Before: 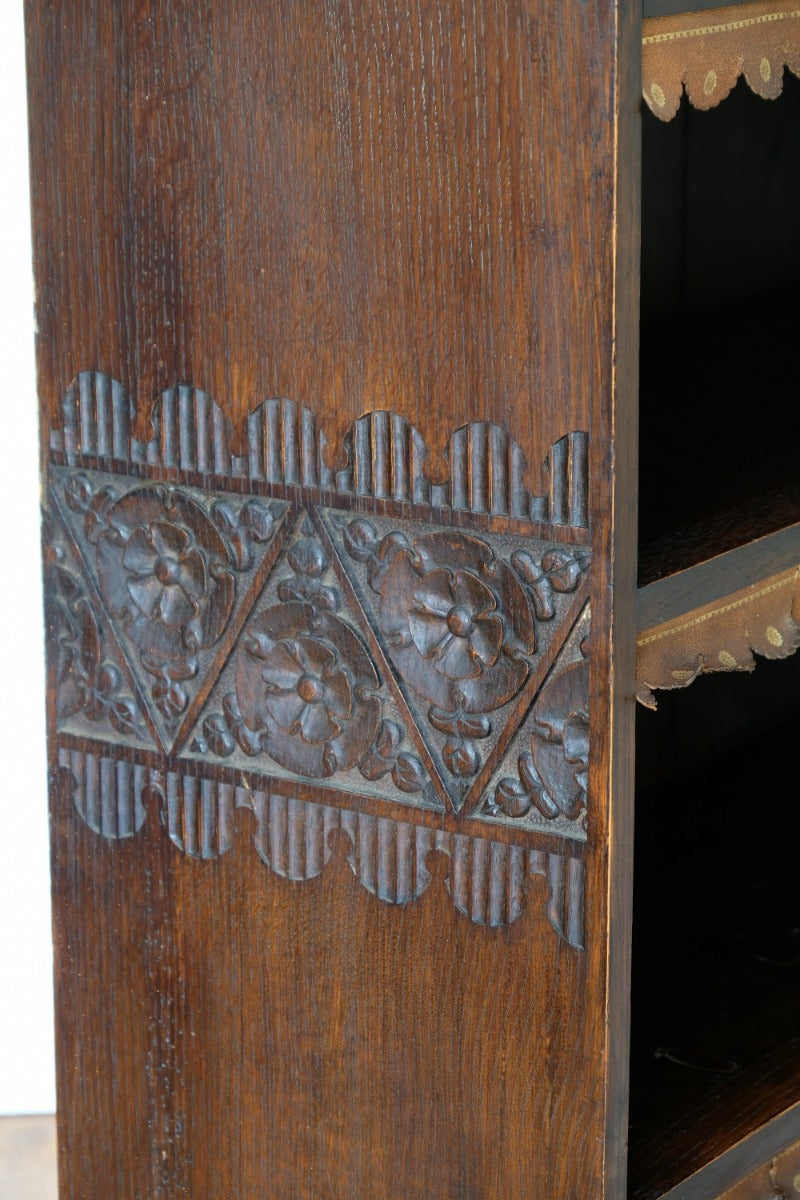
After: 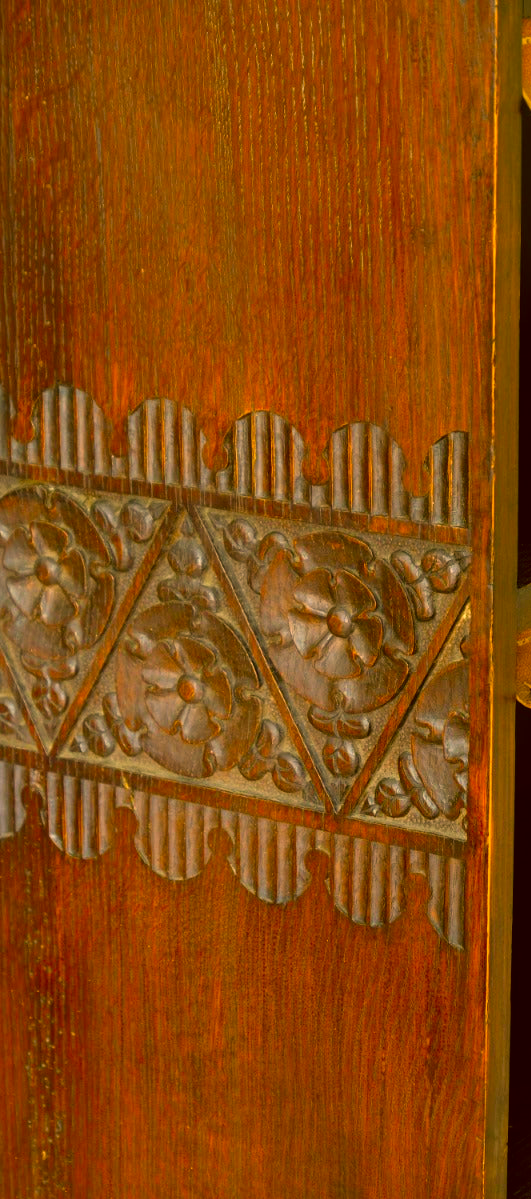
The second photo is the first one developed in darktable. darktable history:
color correction: highlights a* 11.11, highlights b* 30.25, shadows a* 2.82, shadows b* 17.14, saturation 1.73
crop and rotate: left 15.178%, right 18.39%
